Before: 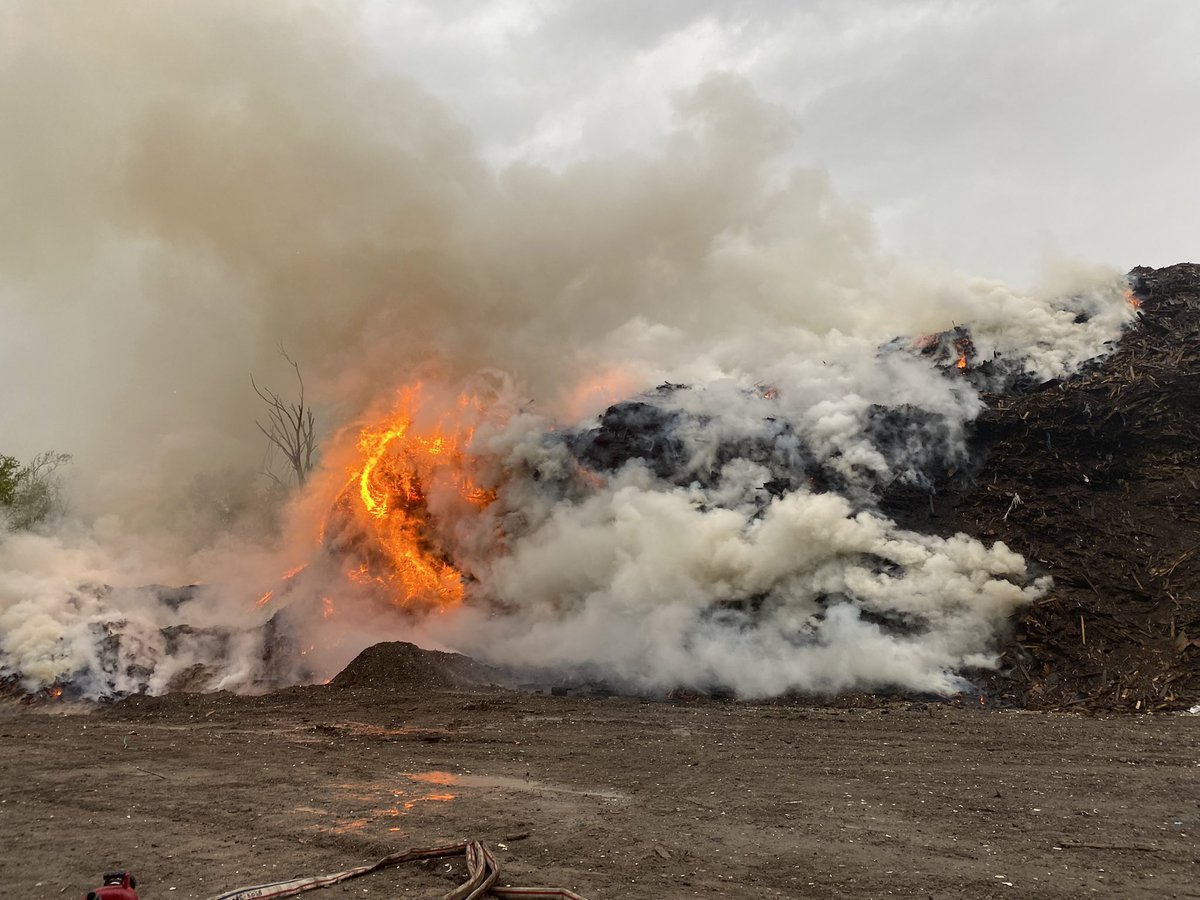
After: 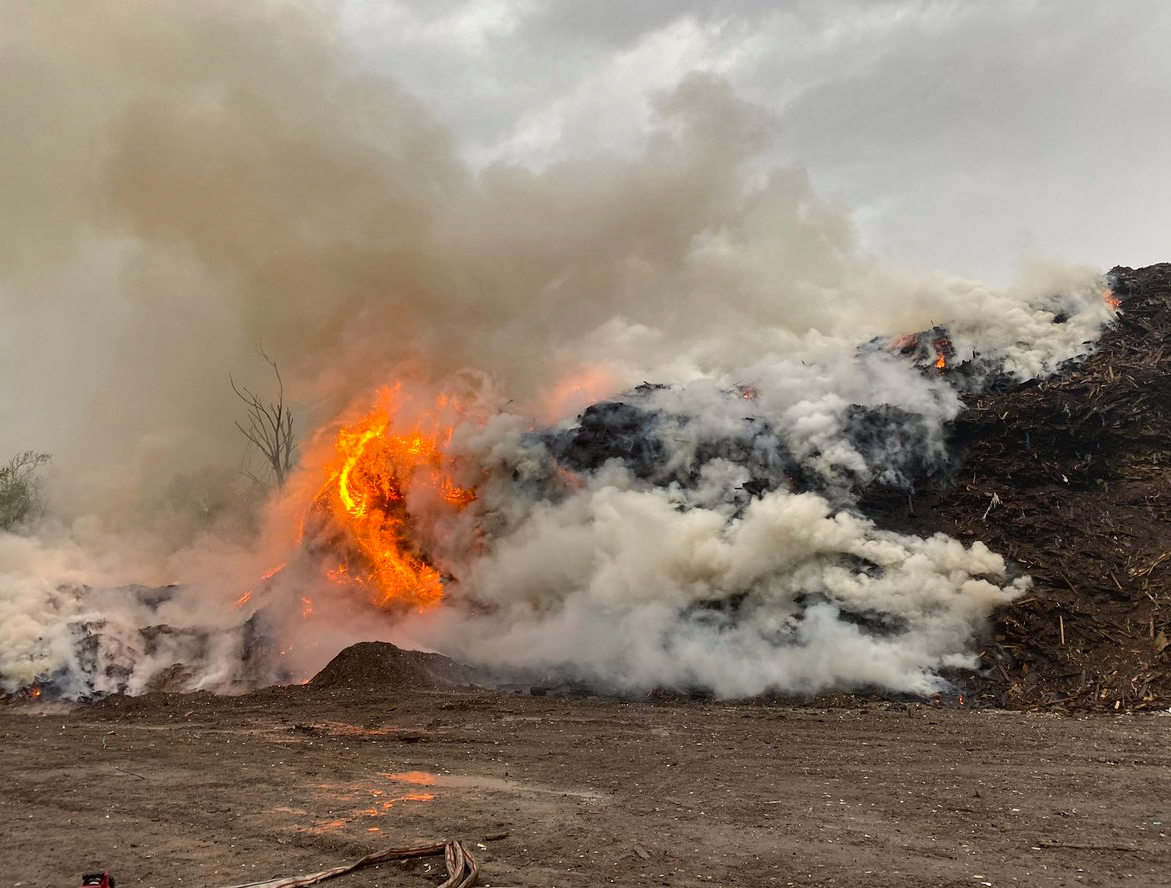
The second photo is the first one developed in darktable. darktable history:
shadows and highlights: low approximation 0.01, soften with gaussian
tone equalizer: on, module defaults
crop and rotate: left 1.774%, right 0.633%, bottom 1.28%
